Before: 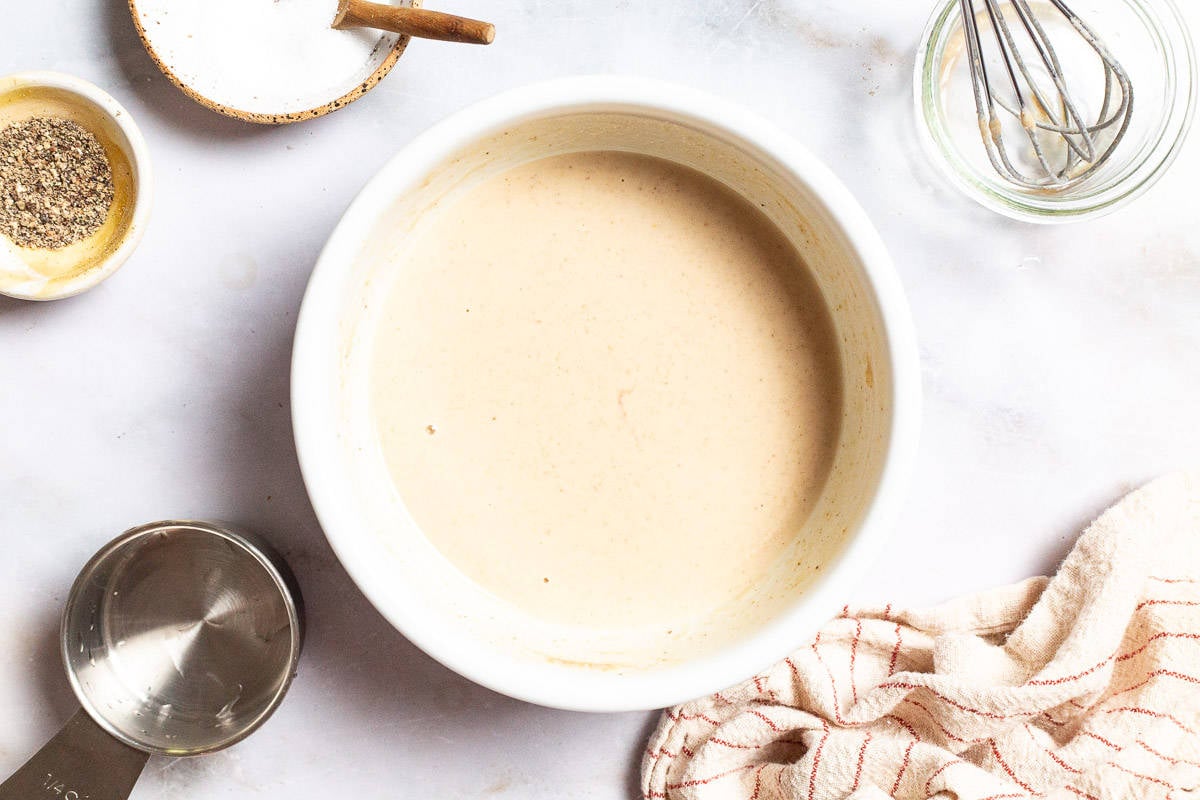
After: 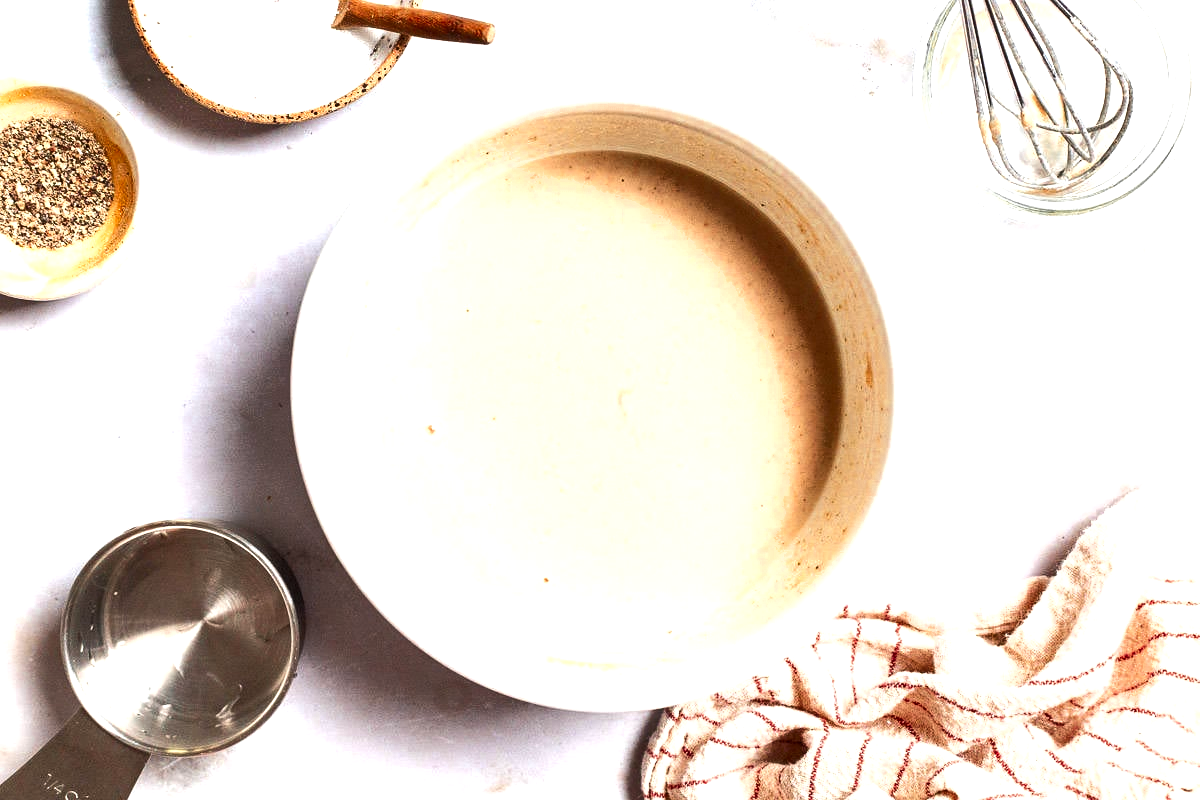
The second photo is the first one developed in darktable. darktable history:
shadows and highlights: radius 128.14, shadows 30.41, highlights -30.66, low approximation 0.01, soften with gaussian
local contrast: highlights 105%, shadows 102%, detail 119%, midtone range 0.2
tone equalizer: -8 EV -0.758 EV, -7 EV -0.686 EV, -6 EV -0.564 EV, -5 EV -0.375 EV, -3 EV 0.373 EV, -2 EV 0.6 EV, -1 EV 0.682 EV, +0 EV 0.745 EV, edges refinement/feathering 500, mask exposure compensation -1.57 EV, preserve details no
color zones: curves: ch0 [(0, 0.363) (0.128, 0.373) (0.25, 0.5) (0.402, 0.407) (0.521, 0.525) (0.63, 0.559) (0.729, 0.662) (0.867, 0.471)]; ch1 [(0, 0.515) (0.136, 0.618) (0.25, 0.5) (0.378, 0) (0.516, 0) (0.622, 0.593) (0.737, 0.819) (0.87, 0.593)]; ch2 [(0, 0.529) (0.128, 0.471) (0.282, 0.451) (0.386, 0.662) (0.516, 0.525) (0.633, 0.554) (0.75, 0.62) (0.875, 0.441)]
contrast brightness saturation: brightness 0.129
